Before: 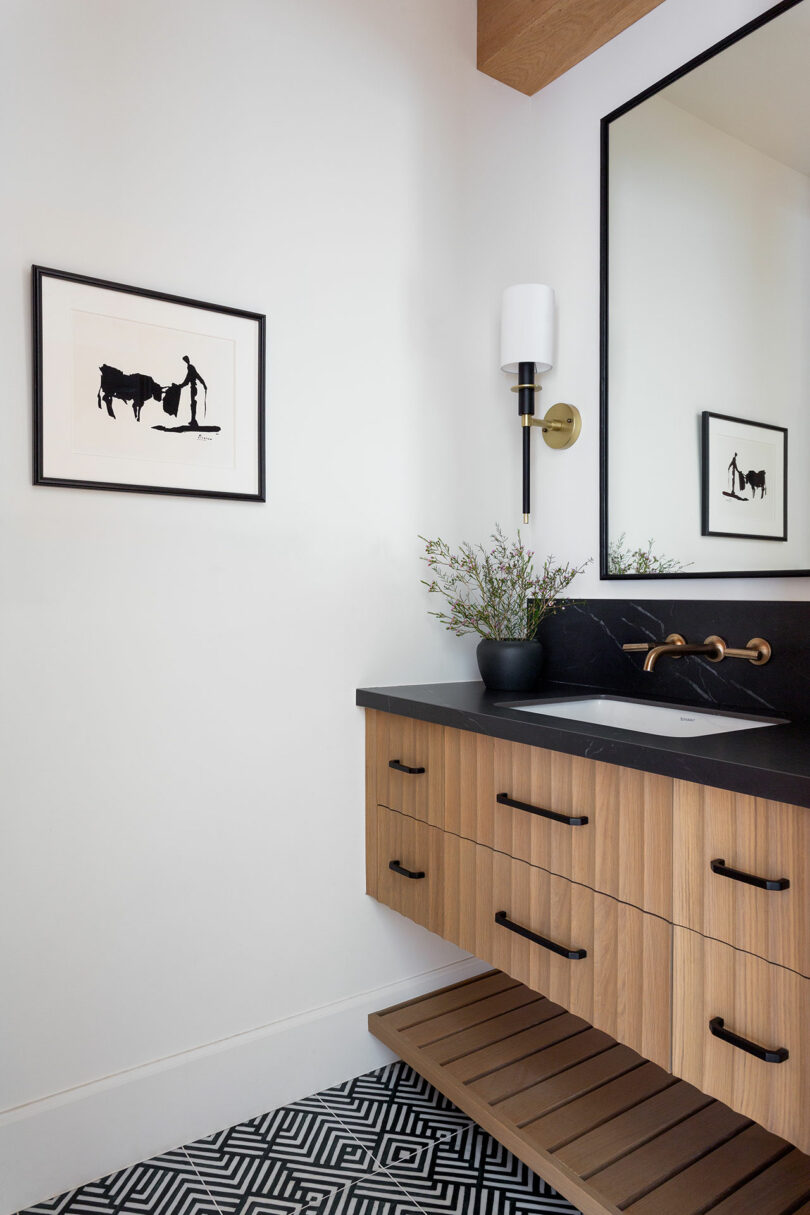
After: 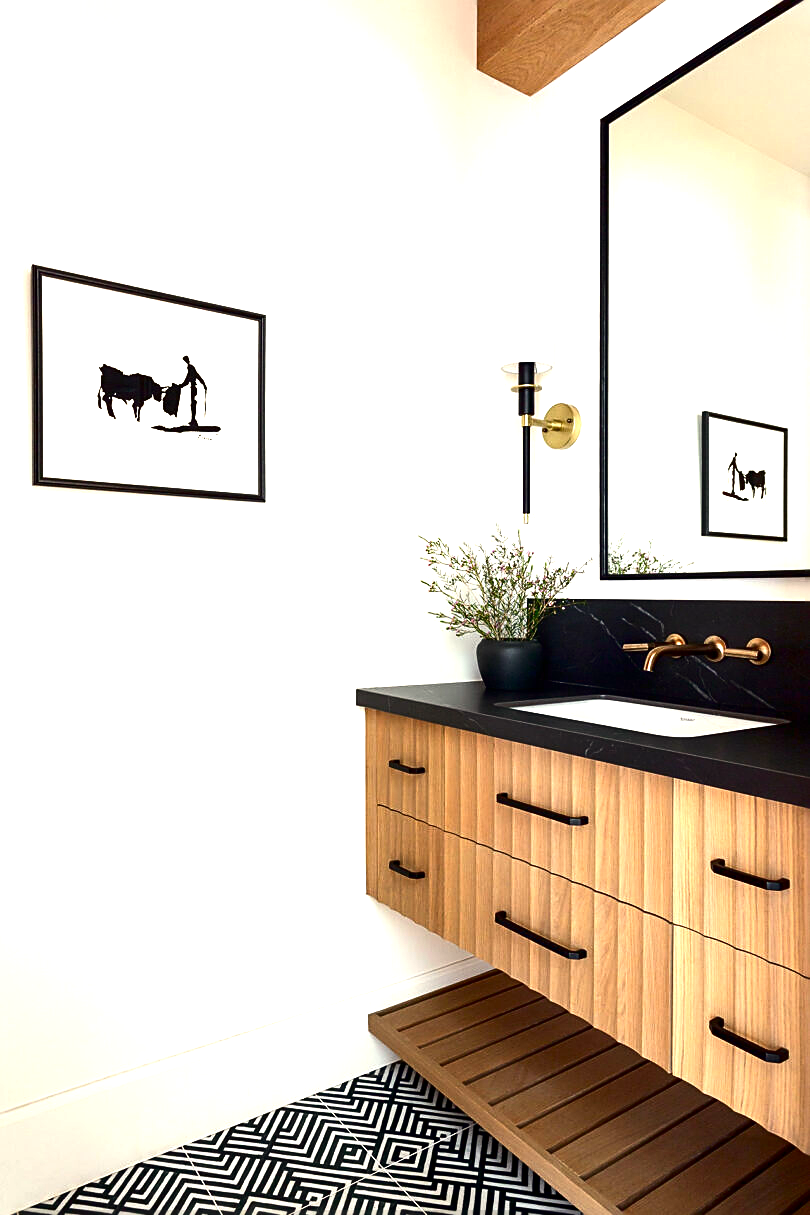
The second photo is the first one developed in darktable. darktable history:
white balance: red 1.029, blue 0.92
sharpen: on, module defaults
contrast brightness saturation: contrast 0.13, brightness -0.24, saturation 0.14
exposure: black level correction 0, exposure 1.2 EV, compensate exposure bias true, compensate highlight preservation false
